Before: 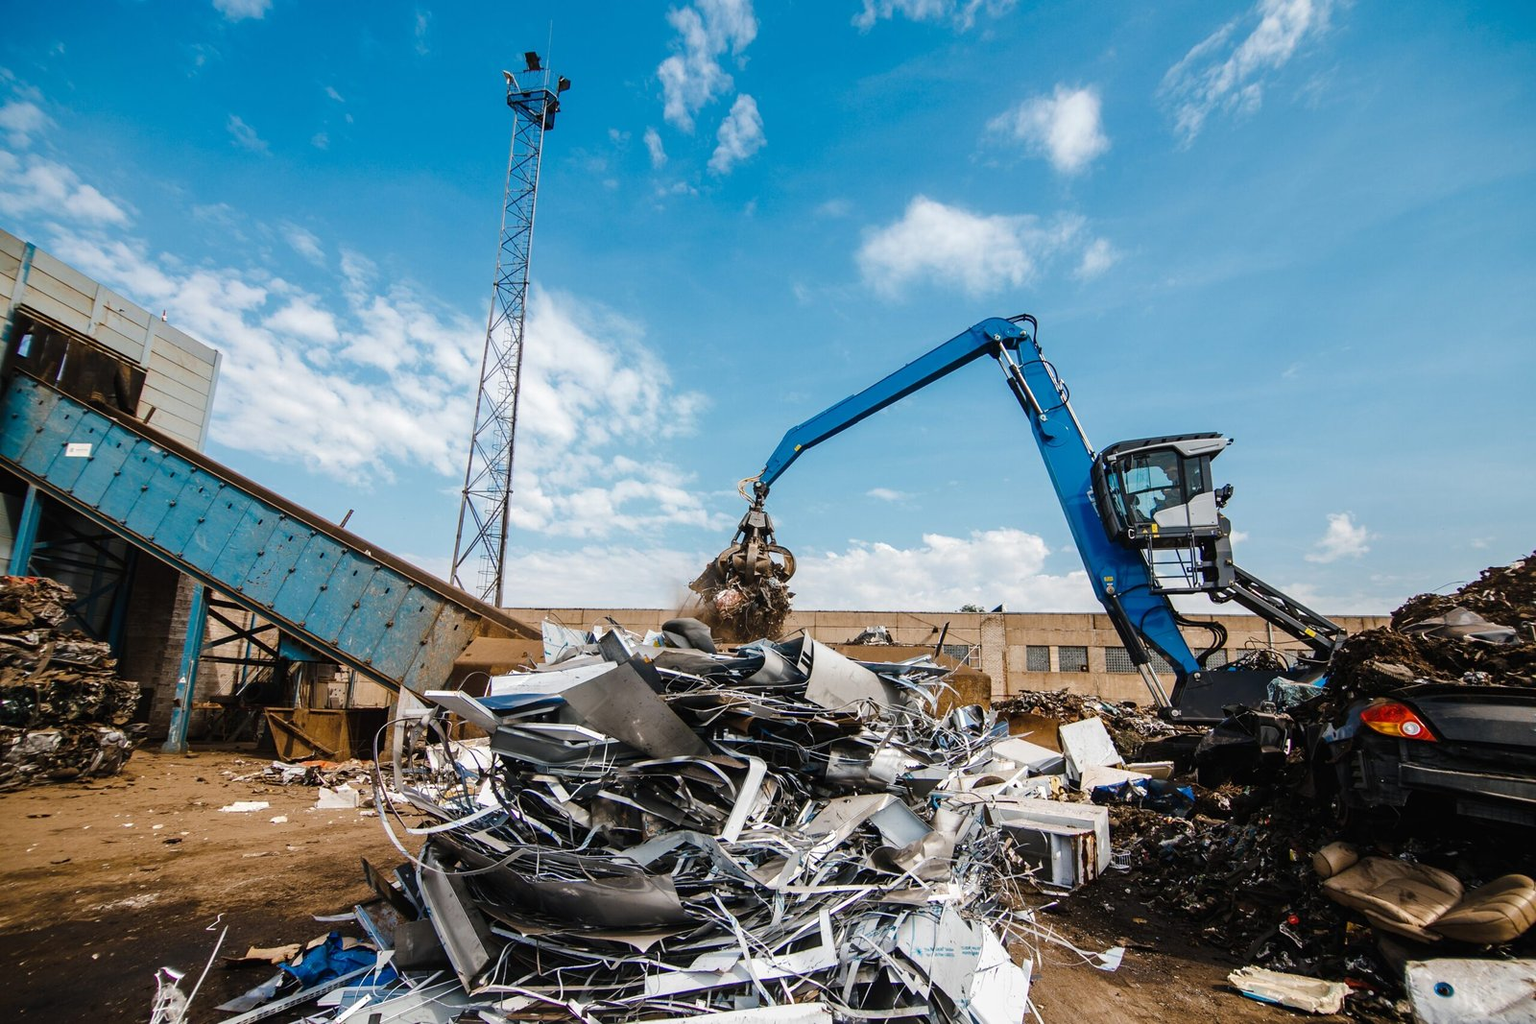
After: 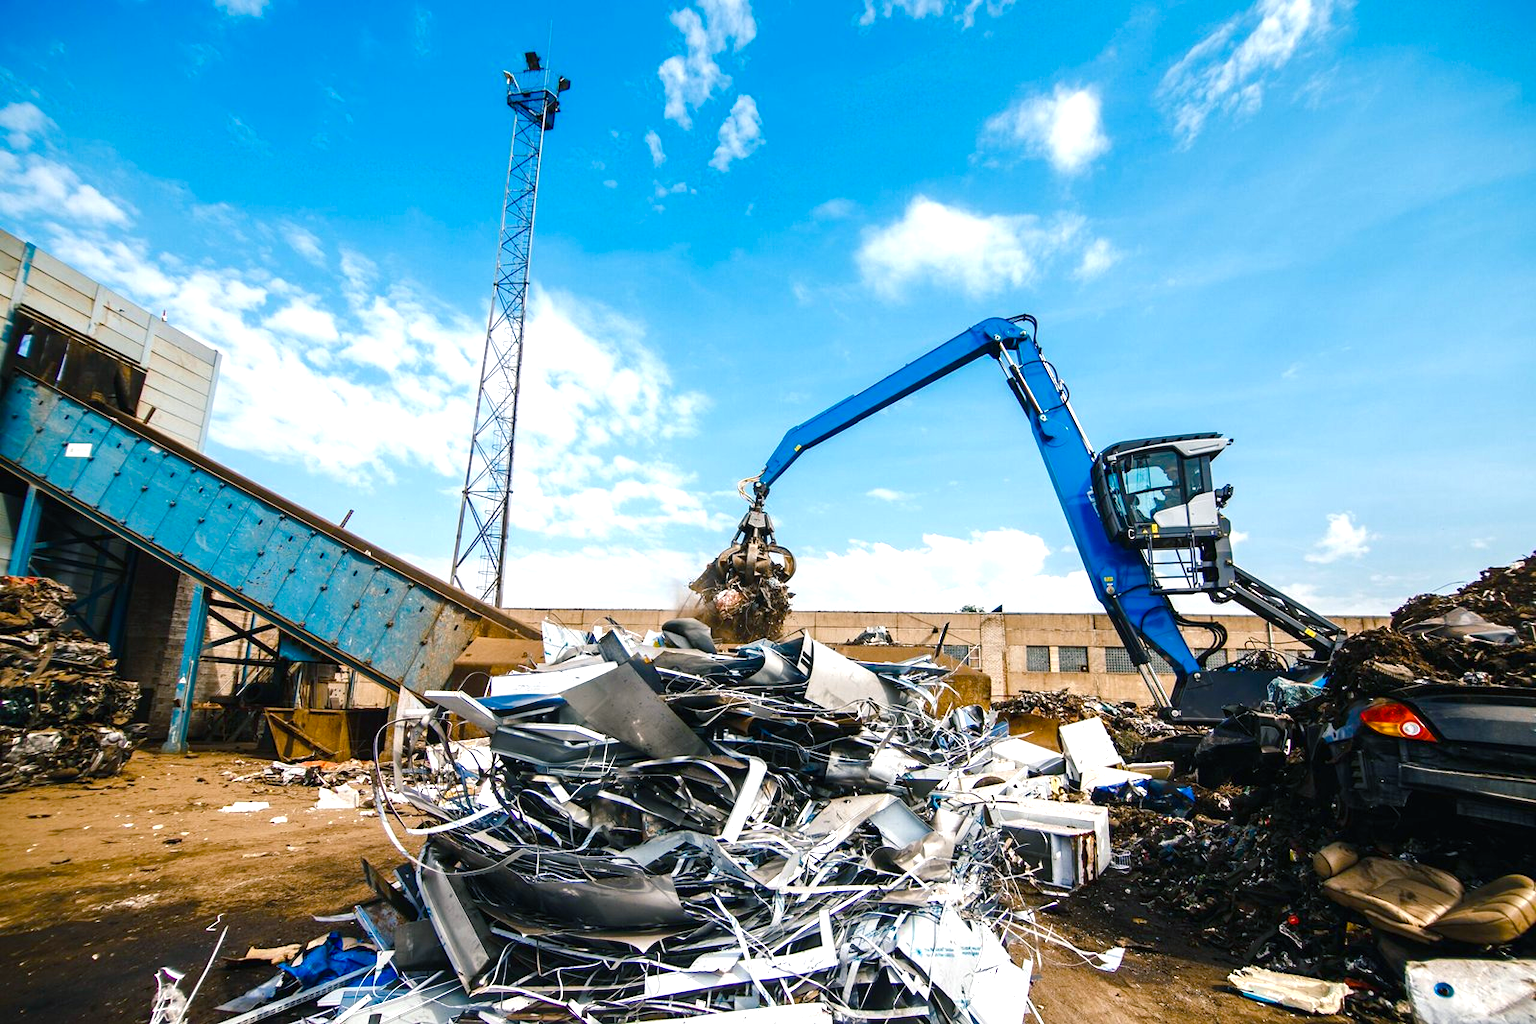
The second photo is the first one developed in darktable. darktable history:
color balance rgb: shadows lift › chroma 5.324%, shadows lift › hue 237.86°, linear chroma grading › global chroma 15.397%, perceptual saturation grading › global saturation 0.065%, perceptual saturation grading › highlights -25.698%, perceptual saturation grading › shadows 29.896%, perceptual brilliance grading › global brilliance 18.52%
